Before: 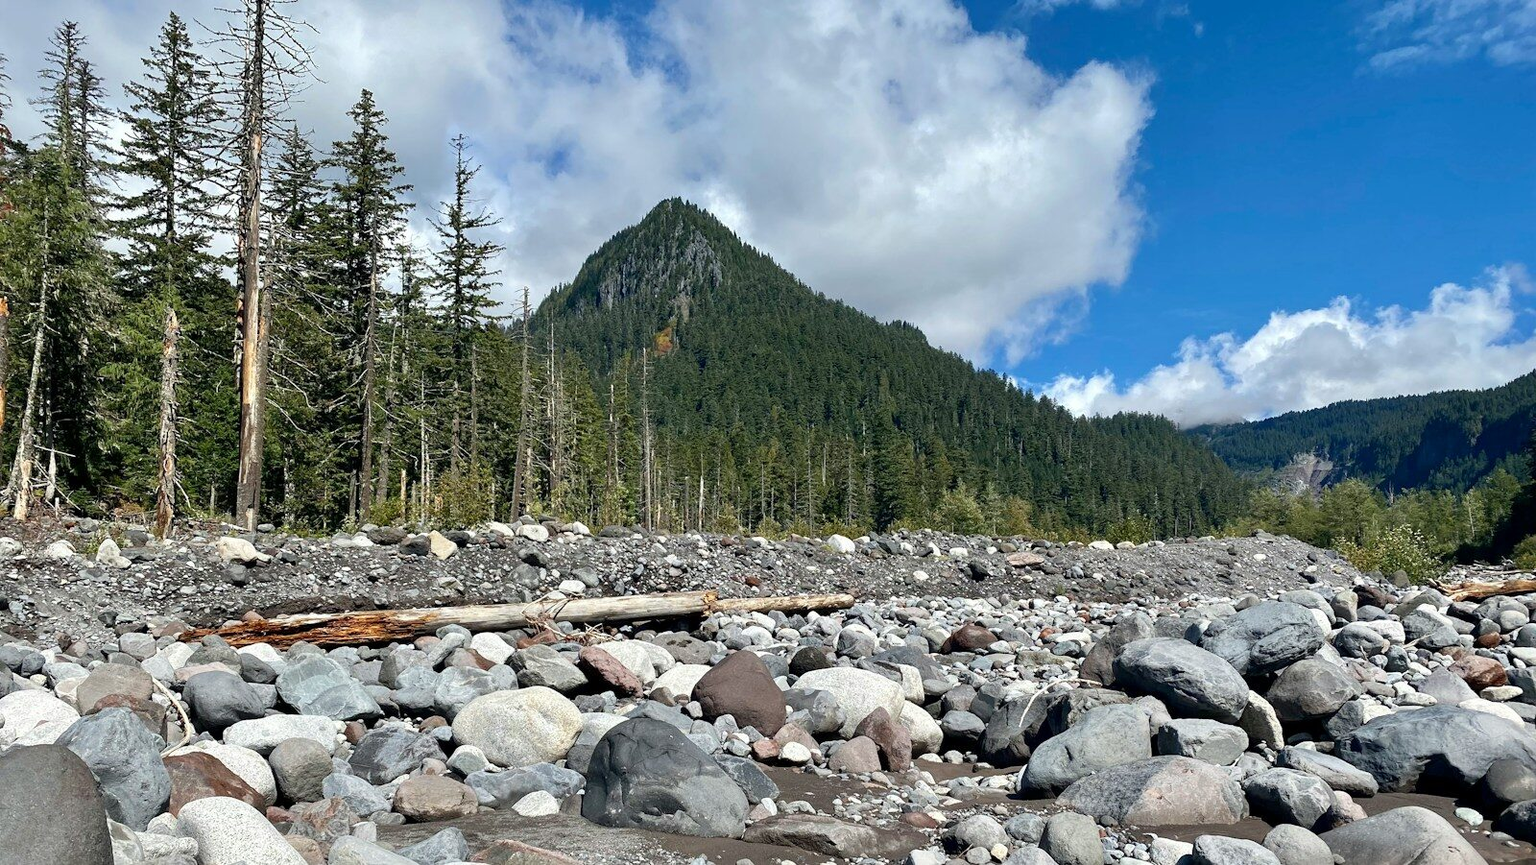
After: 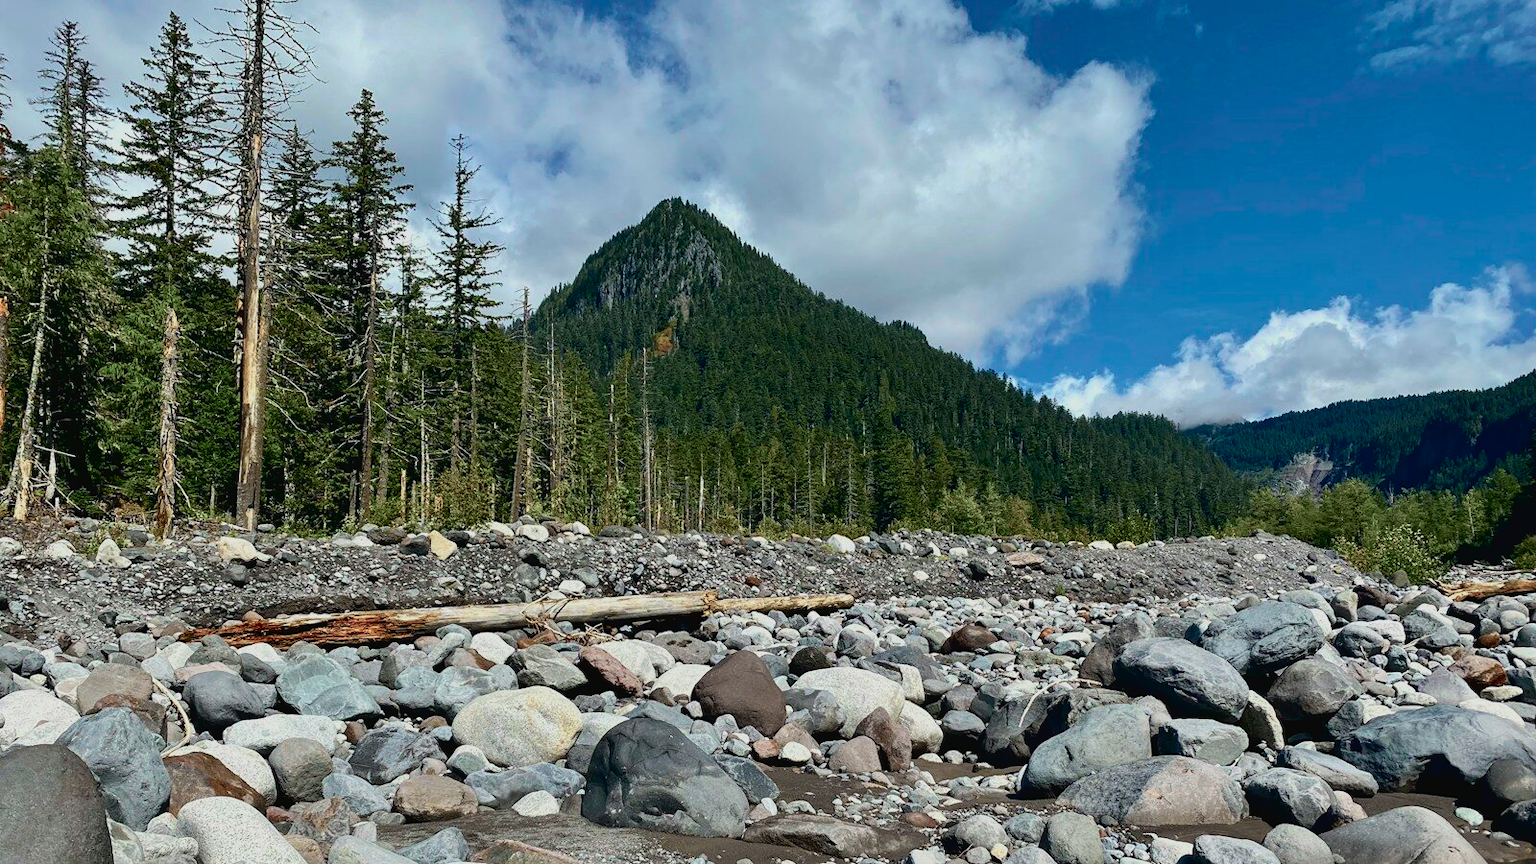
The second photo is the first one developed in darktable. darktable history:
exposure: black level correction 0, exposure -0.778 EV, compensate highlight preservation false
tone curve: curves: ch0 [(0, 0.024) (0.049, 0.038) (0.176, 0.162) (0.311, 0.337) (0.416, 0.471) (0.565, 0.658) (0.817, 0.911) (1, 1)]; ch1 [(0, 0) (0.351, 0.347) (0.446, 0.42) (0.481, 0.463) (0.504, 0.504) (0.522, 0.521) (0.546, 0.563) (0.622, 0.664) (0.728, 0.786) (1, 1)]; ch2 [(0, 0) (0.327, 0.324) (0.427, 0.413) (0.458, 0.444) (0.502, 0.504) (0.526, 0.539) (0.547, 0.581) (0.601, 0.61) (0.76, 0.765) (1, 1)], color space Lab, independent channels, preserve colors none
